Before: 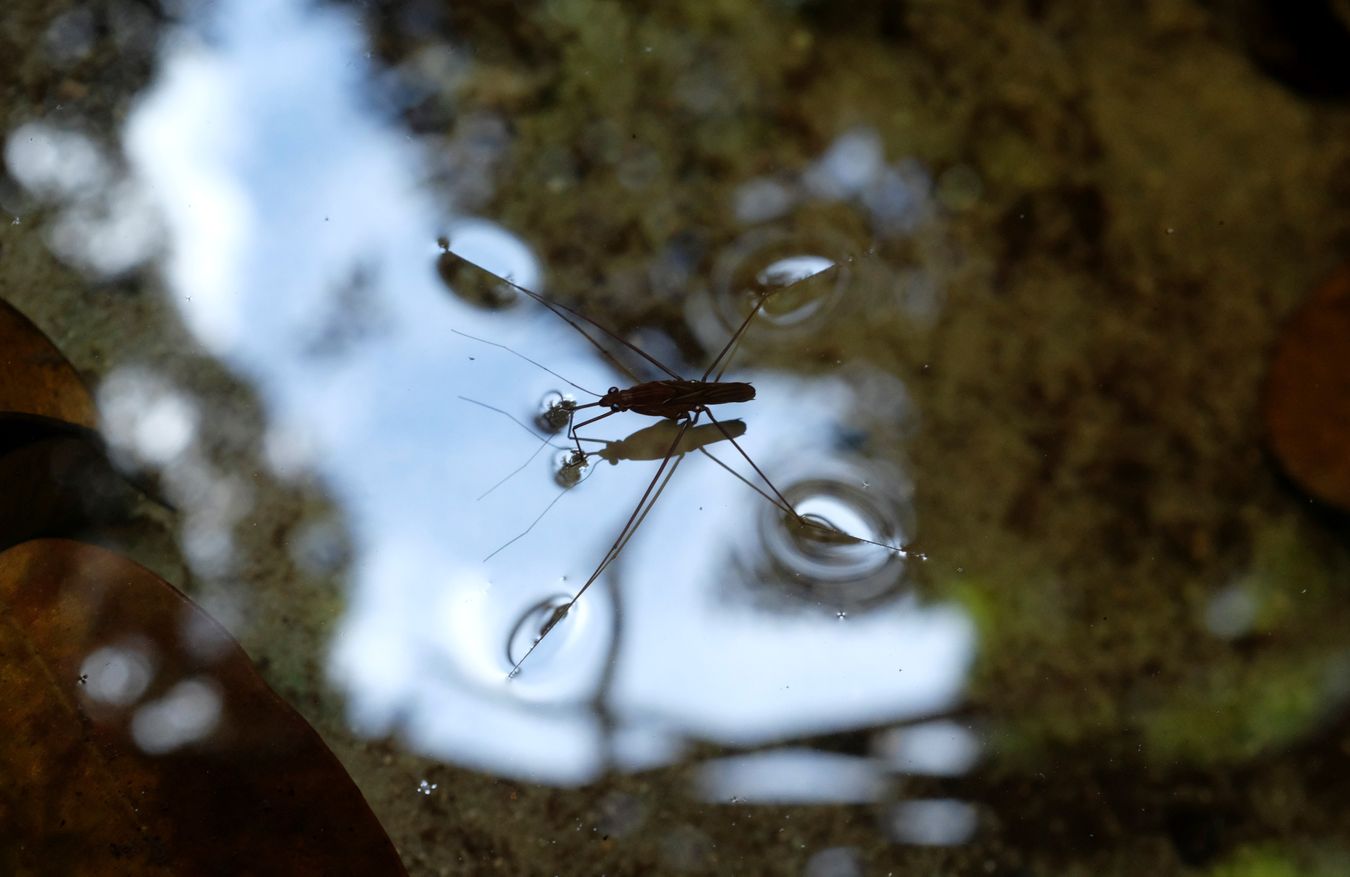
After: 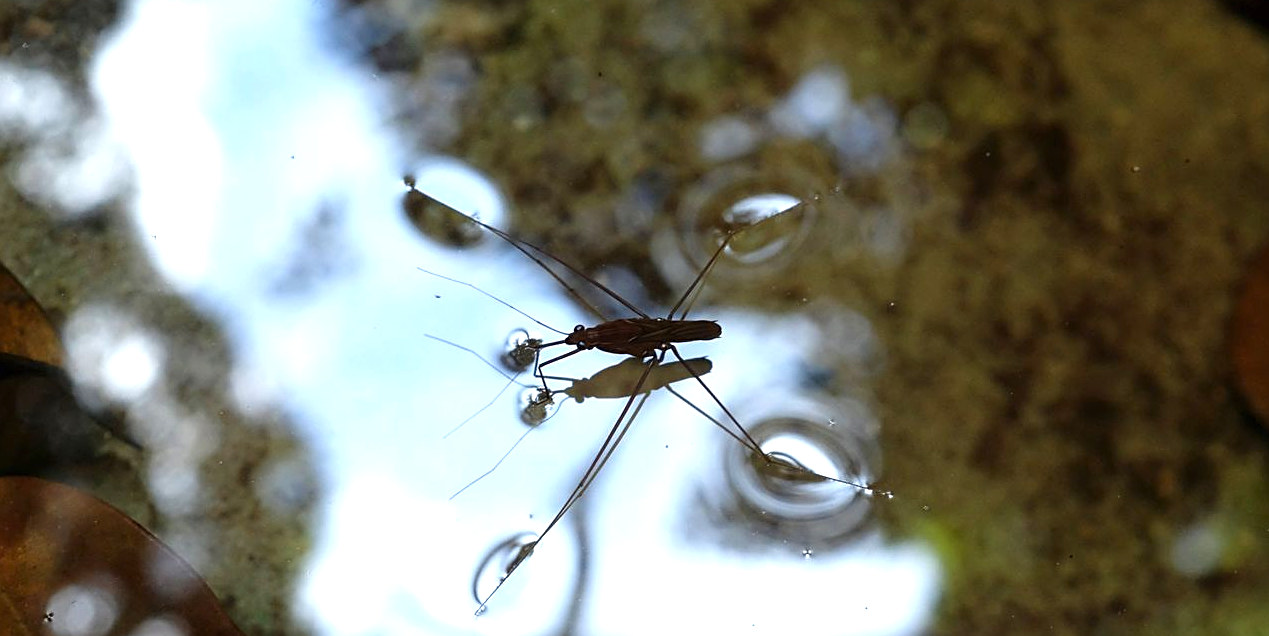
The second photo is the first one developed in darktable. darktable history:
sharpen: on, module defaults
crop: left 2.52%, top 7.081%, right 3.445%, bottom 20.307%
exposure: black level correction 0, exposure 0.702 EV, compensate highlight preservation false
